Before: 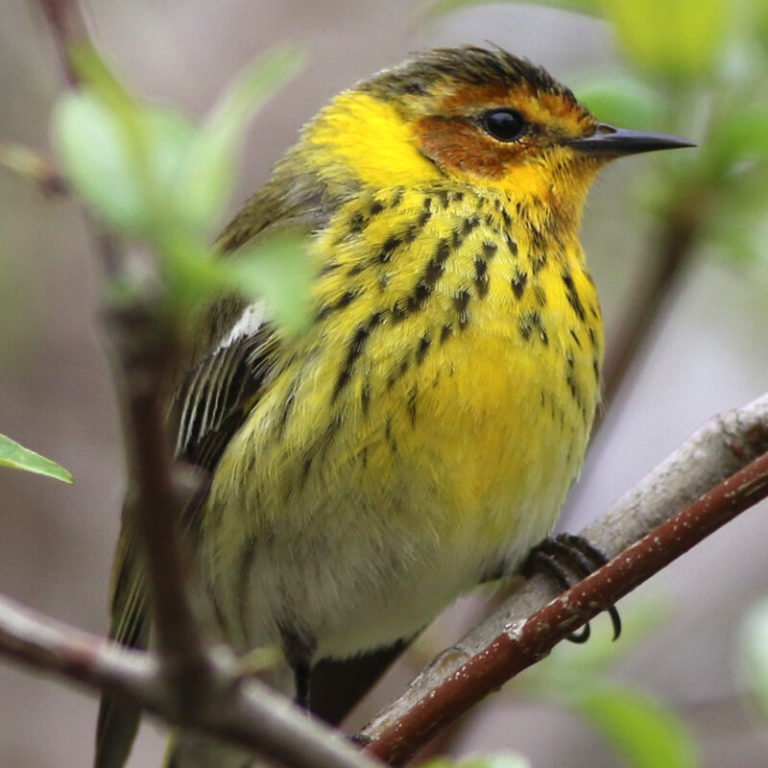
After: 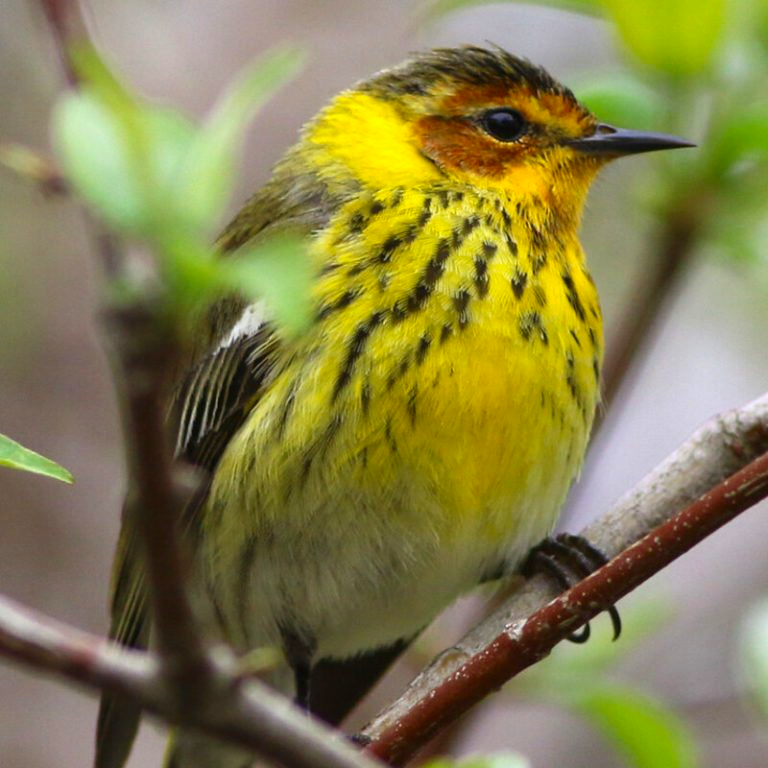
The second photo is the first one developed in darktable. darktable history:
contrast brightness saturation: contrast 0.087, saturation 0.275
